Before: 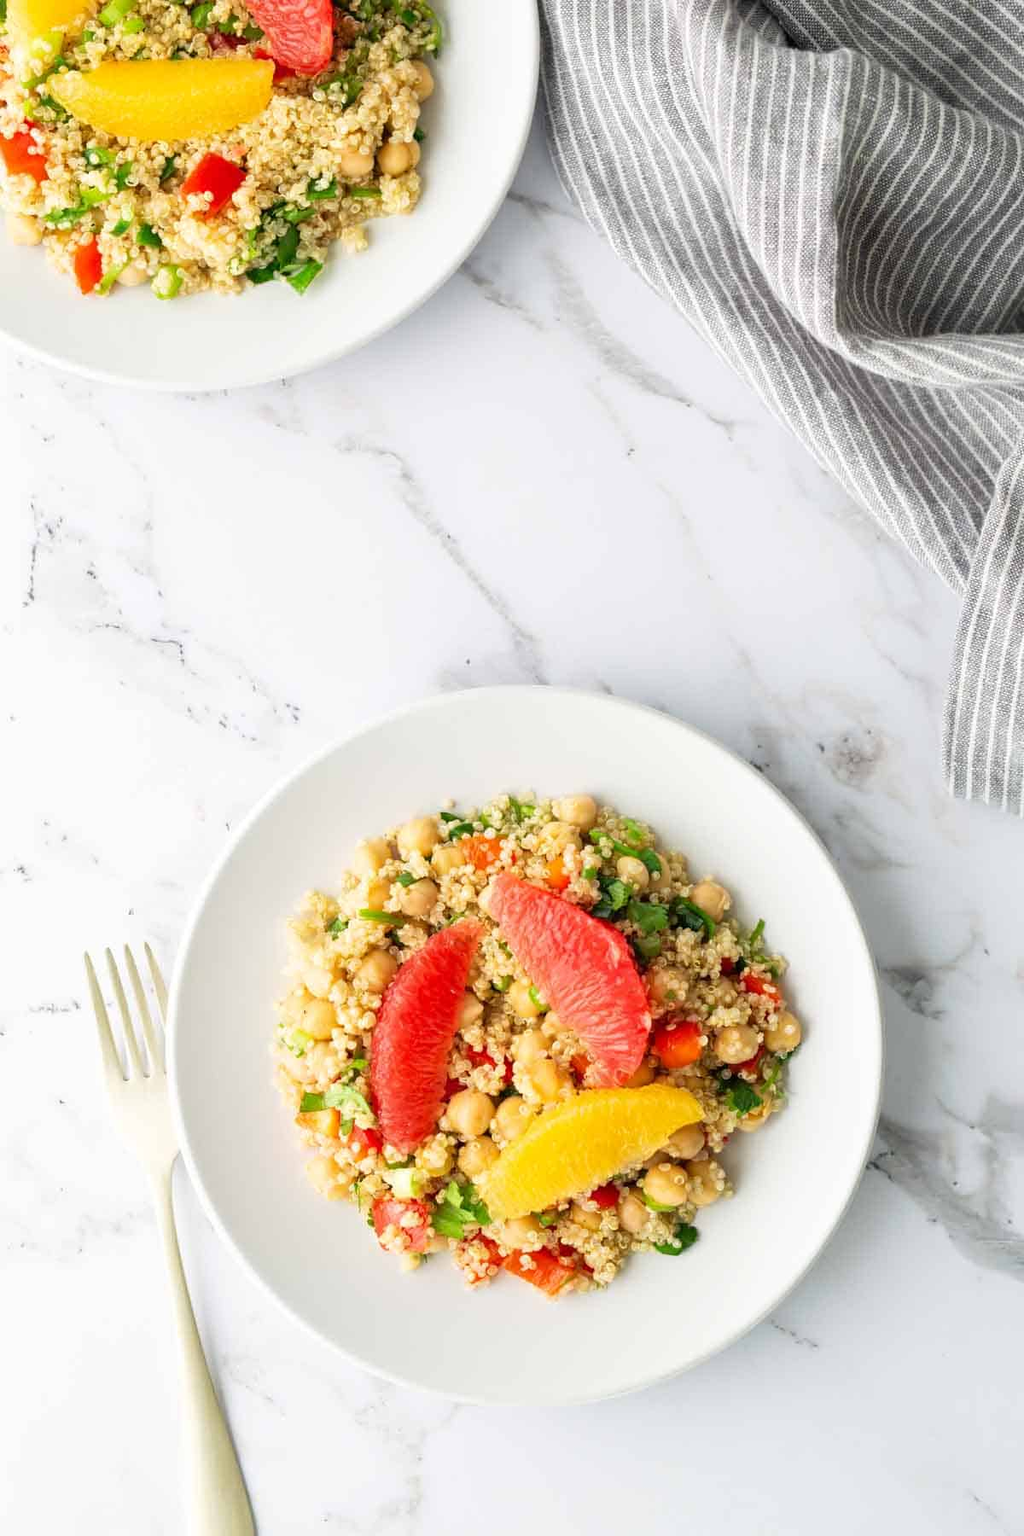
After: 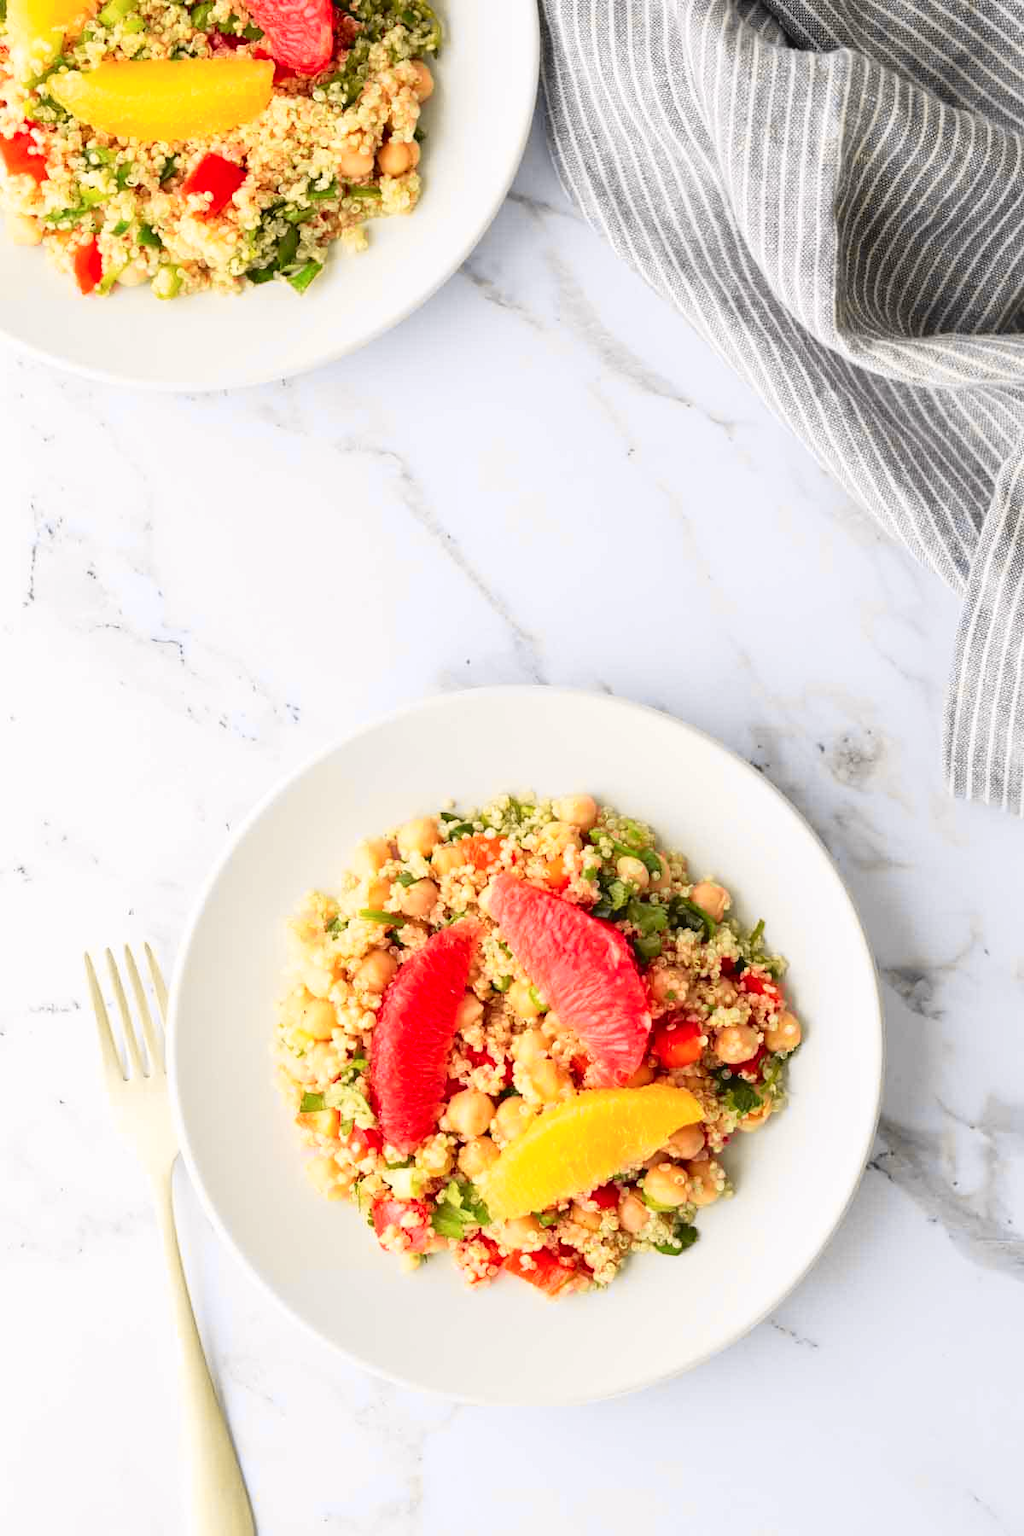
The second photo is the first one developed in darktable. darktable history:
tone curve: curves: ch0 [(0, 0.036) (0.119, 0.115) (0.466, 0.498) (0.715, 0.767) (0.817, 0.865) (1, 0.998)]; ch1 [(0, 0) (0.377, 0.424) (0.442, 0.491) (0.487, 0.502) (0.514, 0.512) (0.536, 0.577) (0.66, 0.724) (1, 1)]; ch2 [(0, 0) (0.38, 0.405) (0.463, 0.443) (0.492, 0.486) (0.526, 0.541) (0.578, 0.598) (1, 1)], color space Lab, independent channels, preserve colors none
